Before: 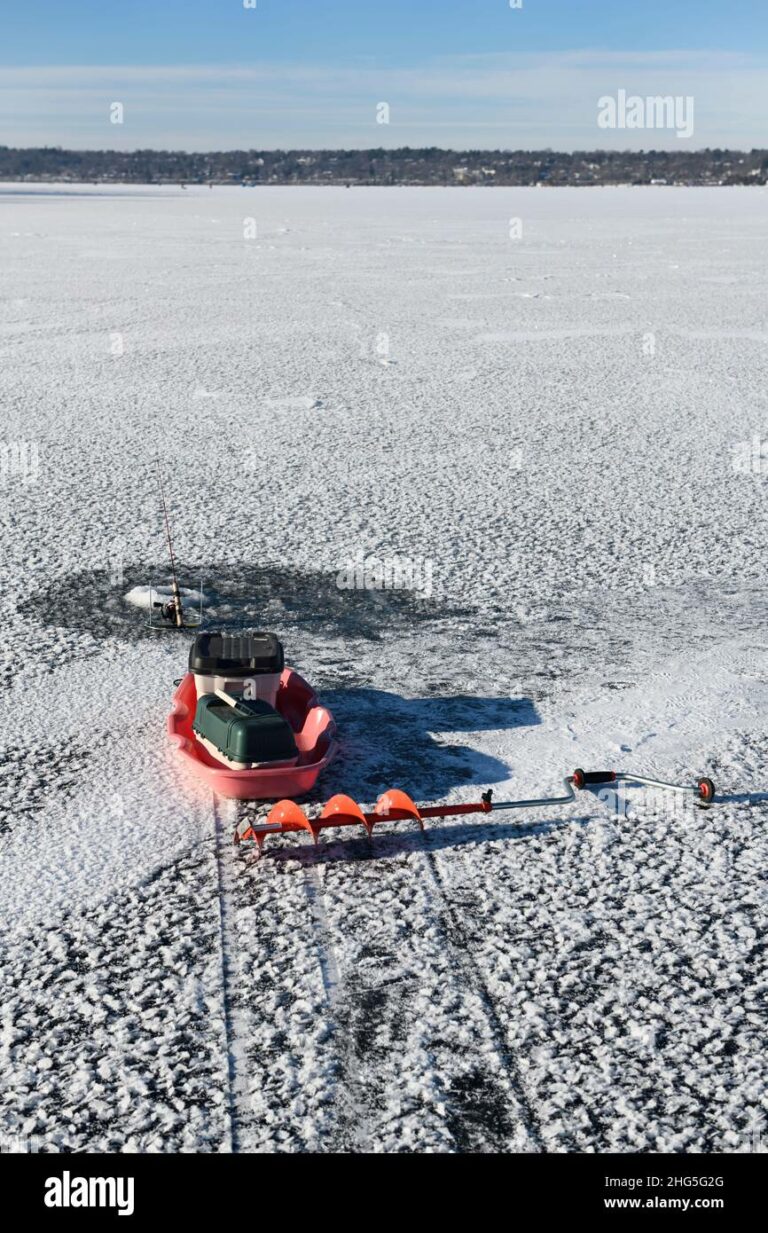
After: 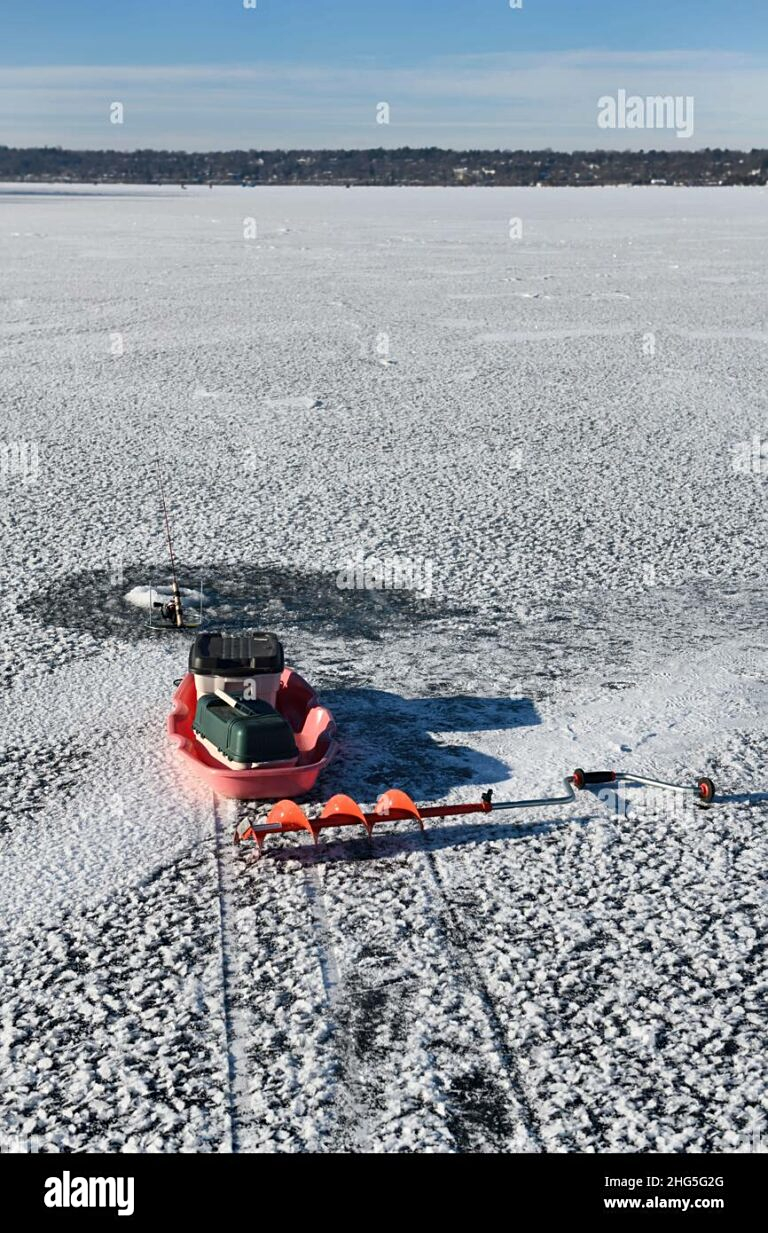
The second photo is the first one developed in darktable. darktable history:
sharpen: amount 0.2
shadows and highlights: shadows 60, soften with gaussian
